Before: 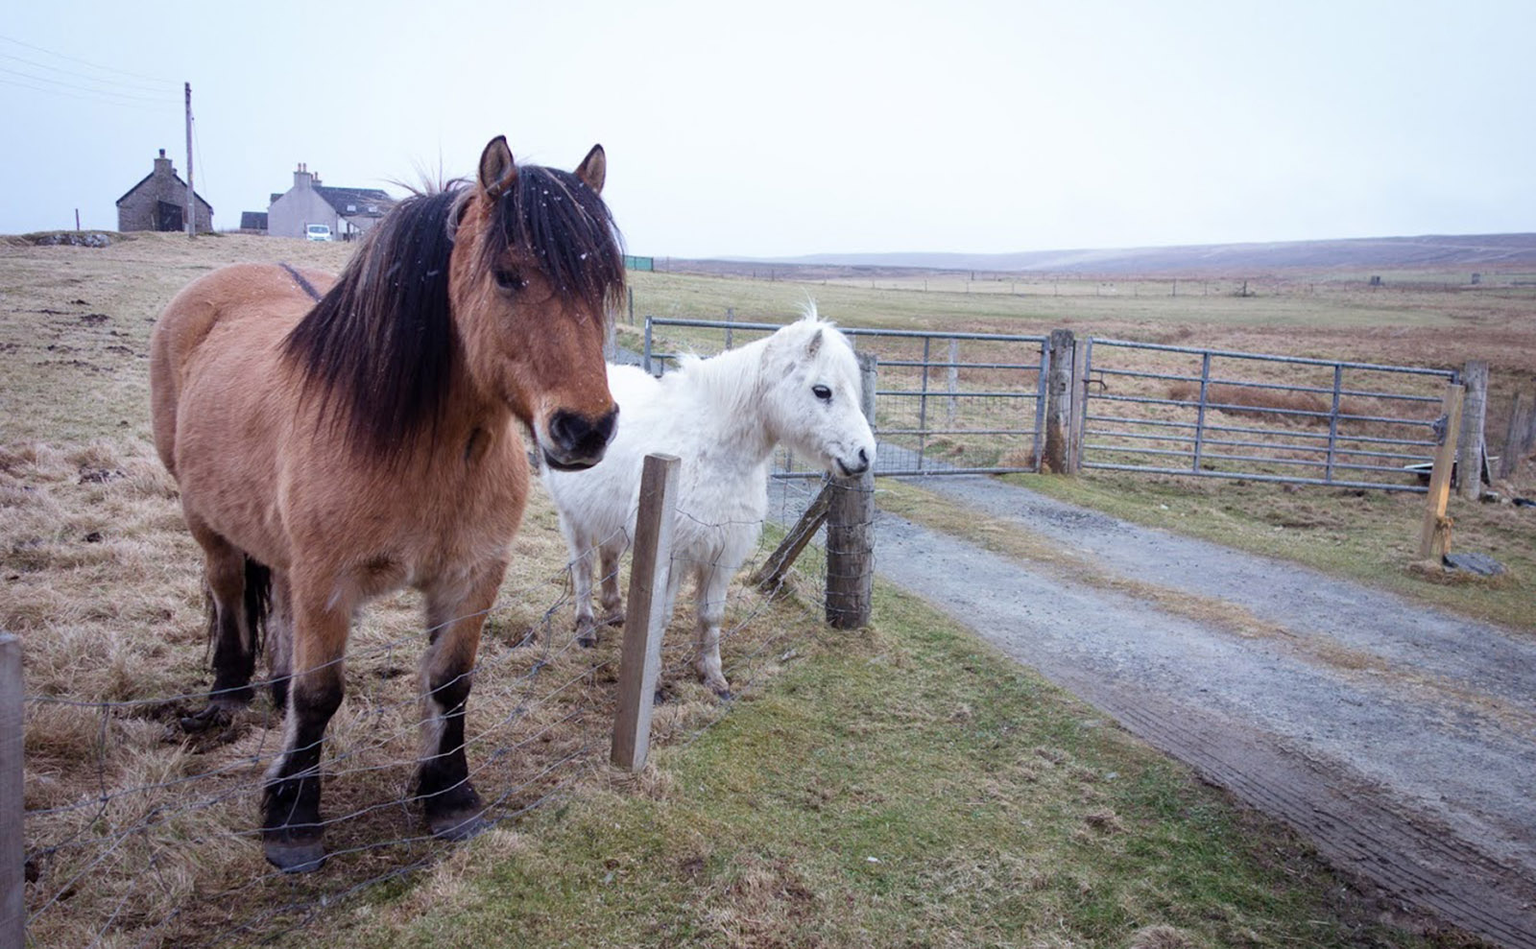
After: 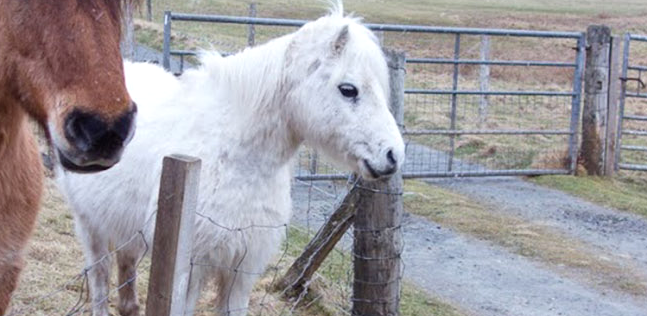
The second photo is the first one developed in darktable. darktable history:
shadows and highlights: shadows -10, white point adjustment 1.5, highlights 10
crop: left 31.751%, top 32.172%, right 27.8%, bottom 35.83%
levels: levels [0, 0.492, 0.984]
